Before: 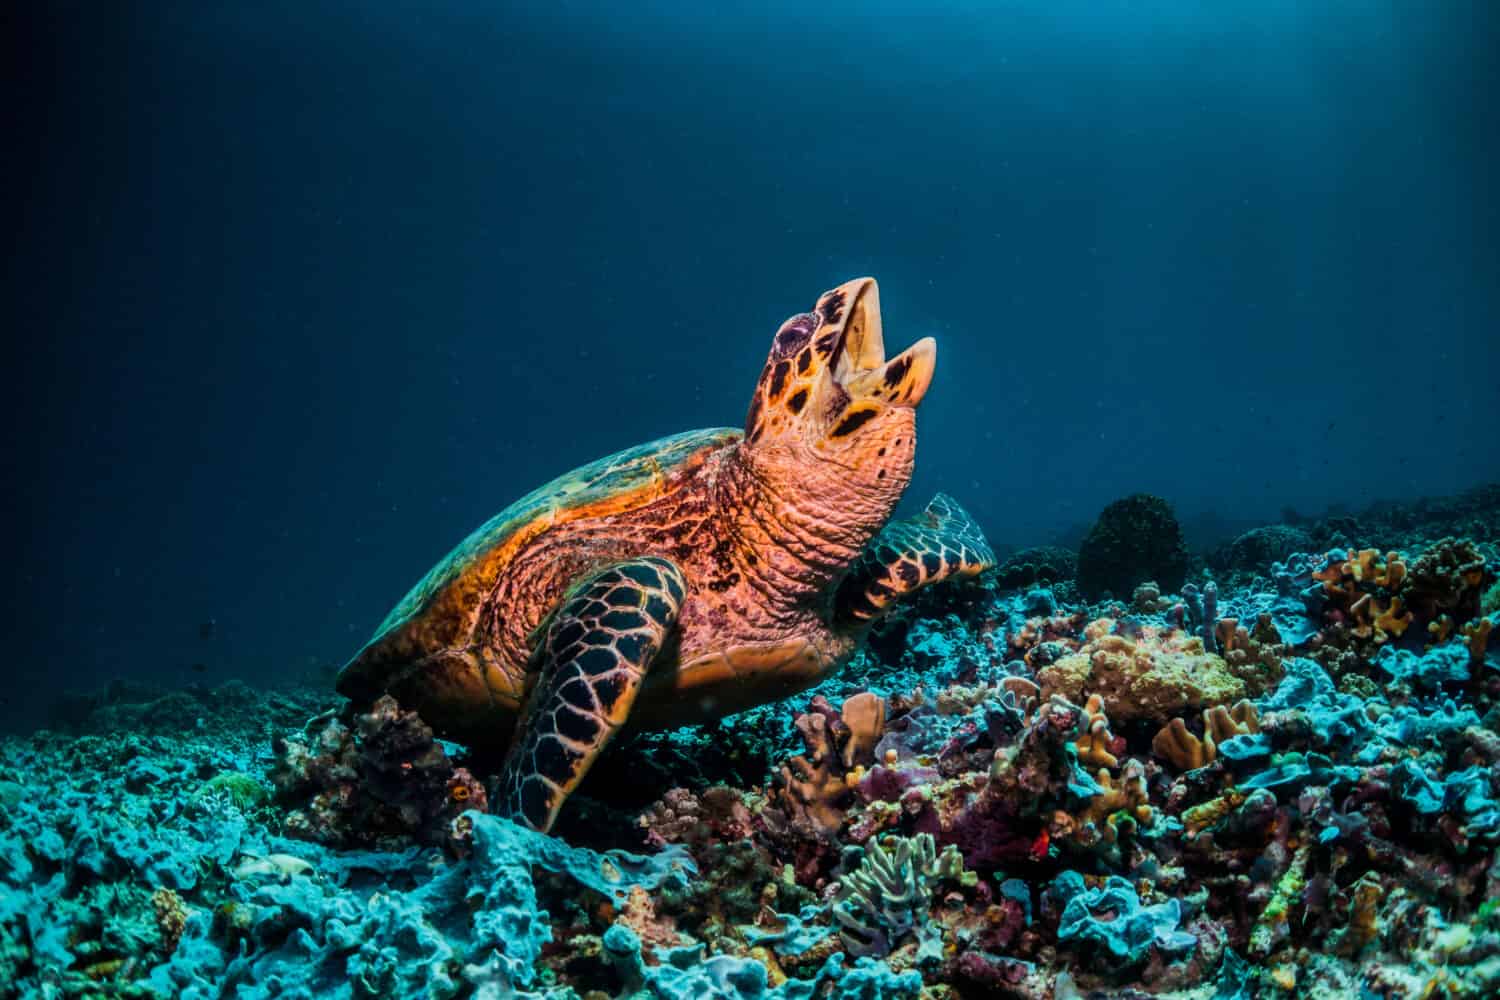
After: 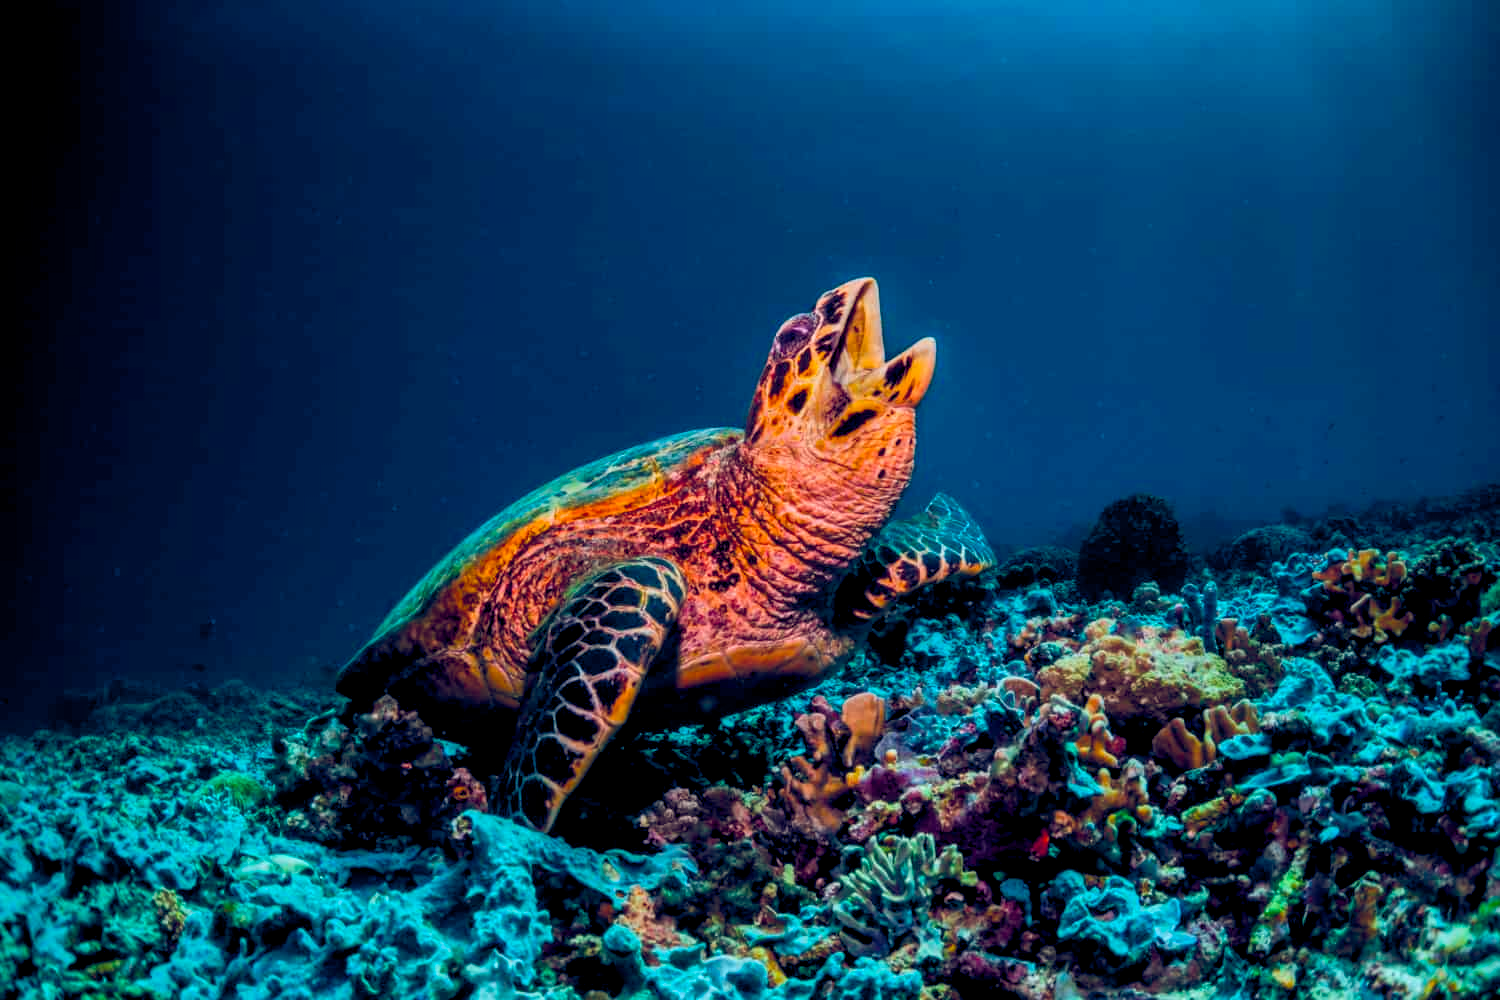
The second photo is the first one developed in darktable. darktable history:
color balance rgb: global offset › luminance -0.285%, global offset › chroma 0.314%, global offset › hue 263.19°, shadows fall-off 101.309%, linear chroma grading › mid-tones 7.564%, perceptual saturation grading › global saturation 39.186%, mask middle-gray fulcrum 22.435%, global vibrance 5.984%
